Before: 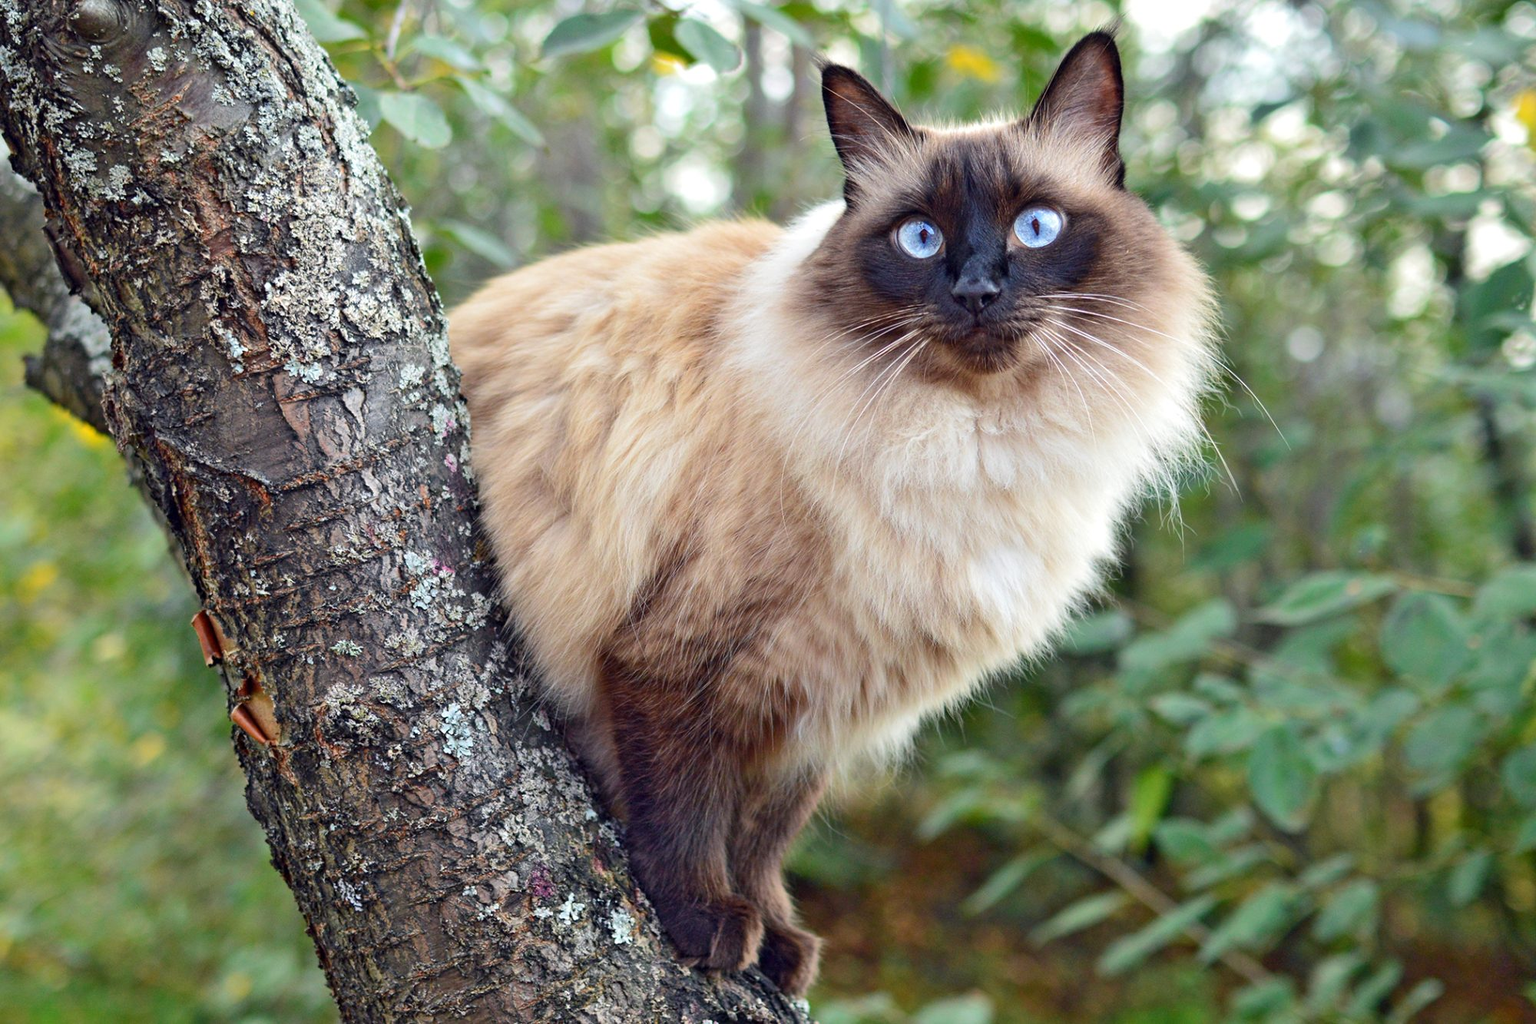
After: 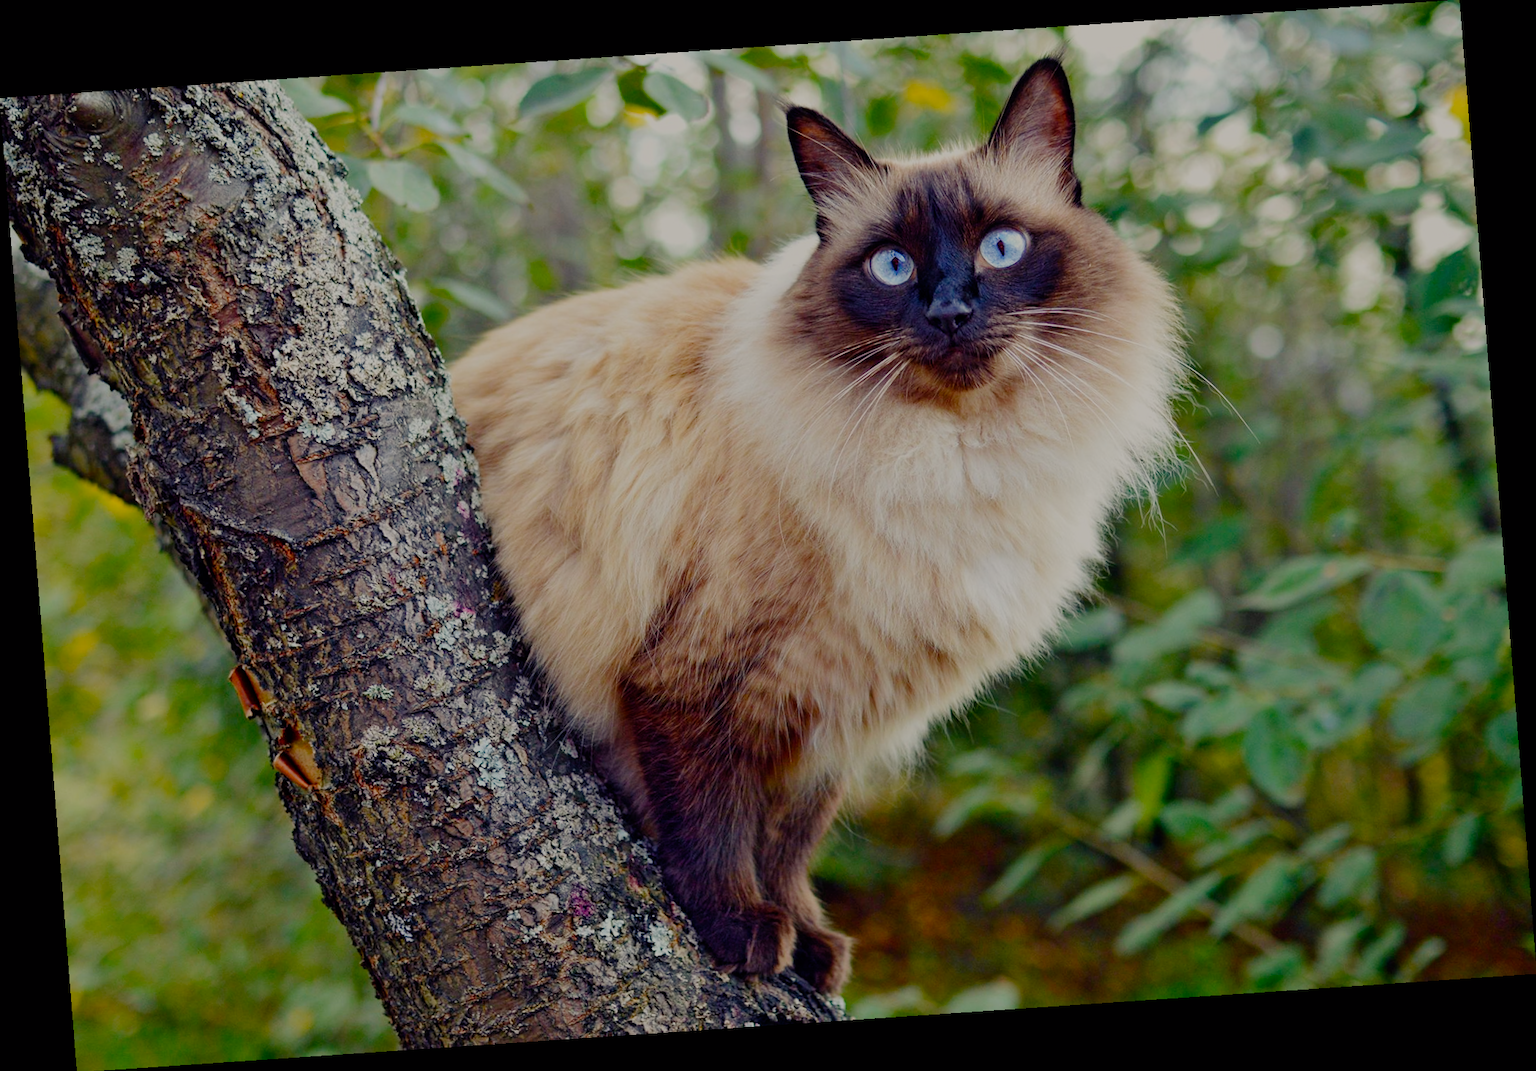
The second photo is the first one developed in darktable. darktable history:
rotate and perspective: rotation -4.2°, shear 0.006, automatic cropping off
filmic rgb: middle gray luminance 30%, black relative exposure -9 EV, white relative exposure 7 EV, threshold 6 EV, target black luminance 0%, hardness 2.94, latitude 2.04%, contrast 0.963, highlights saturation mix 5%, shadows ↔ highlights balance 12.16%, add noise in highlights 0, preserve chrominance no, color science v3 (2019), use custom middle-gray values true, iterations of high-quality reconstruction 0, contrast in highlights soft, enable highlight reconstruction true
color balance rgb: shadows lift › chroma 3%, shadows lift › hue 280.8°, power › hue 330°, highlights gain › chroma 3%, highlights gain › hue 75.6°, global offset › luminance 0.7%, perceptual saturation grading › global saturation 20%, perceptual saturation grading › highlights -25%, perceptual saturation grading › shadows 50%, global vibrance 20.33%
